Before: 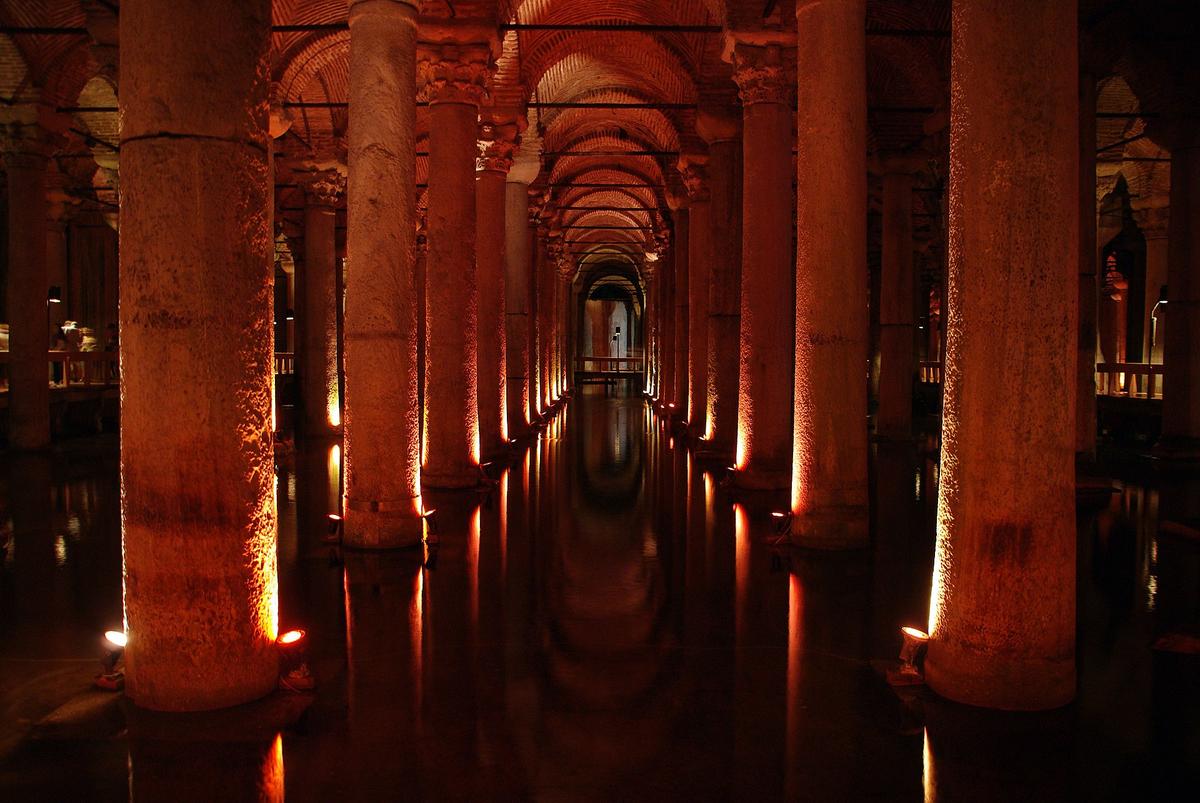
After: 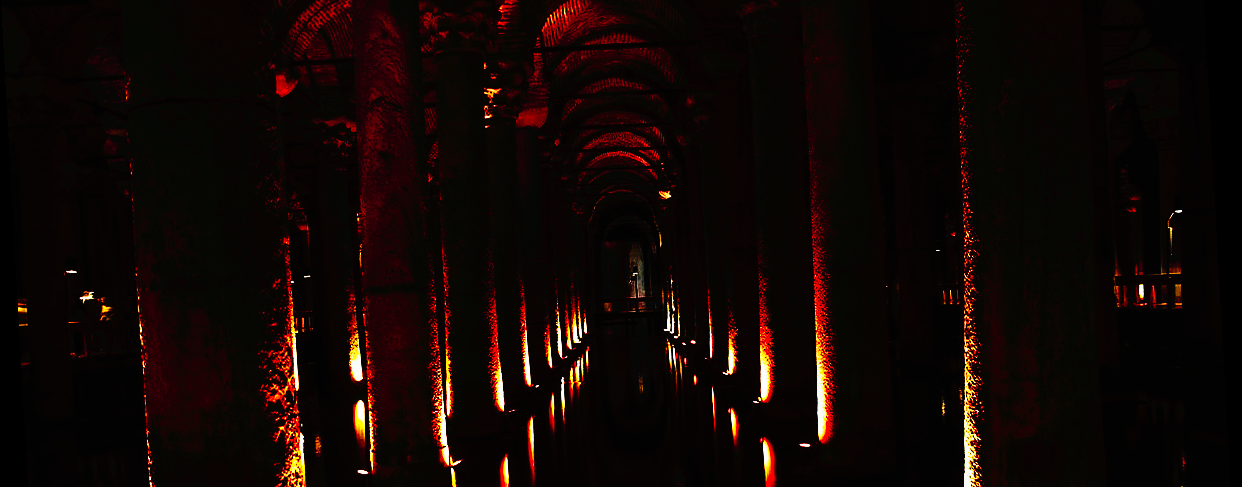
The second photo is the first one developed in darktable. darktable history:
rotate and perspective: rotation -3.18°, automatic cropping off
tone curve: curves: ch0 [(0, 0) (0.003, 0.005) (0.011, 0.005) (0.025, 0.006) (0.044, 0.008) (0.069, 0.01) (0.1, 0.012) (0.136, 0.015) (0.177, 0.019) (0.224, 0.017) (0.277, 0.015) (0.335, 0.018) (0.399, 0.043) (0.468, 0.118) (0.543, 0.349) (0.623, 0.591) (0.709, 0.88) (0.801, 0.983) (0.898, 0.973) (1, 1)], preserve colors none
crop and rotate: top 10.605%, bottom 33.274%
